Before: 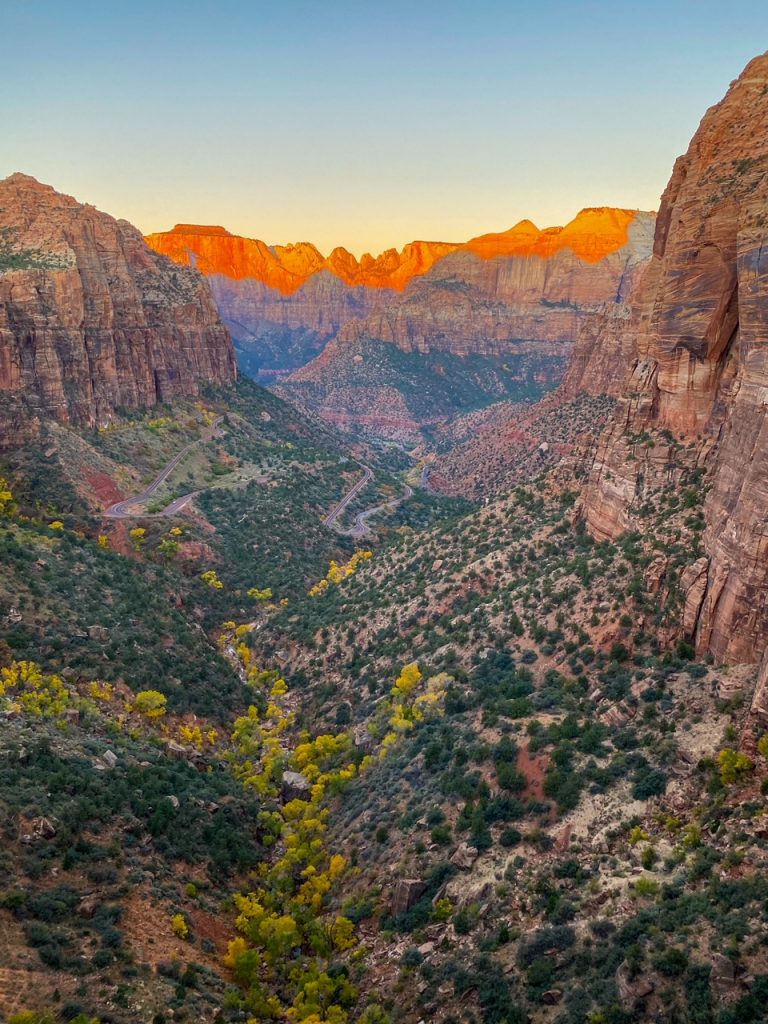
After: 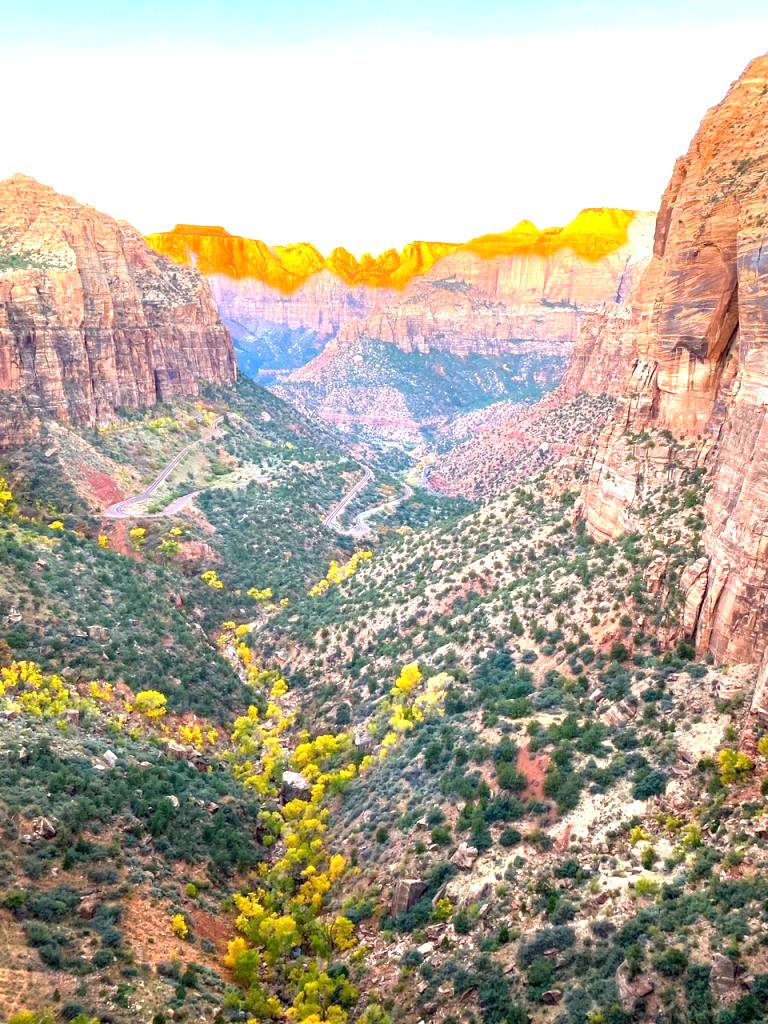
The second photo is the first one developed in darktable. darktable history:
exposure: black level correction 0.001, exposure 1.801 EV, compensate highlight preservation false
